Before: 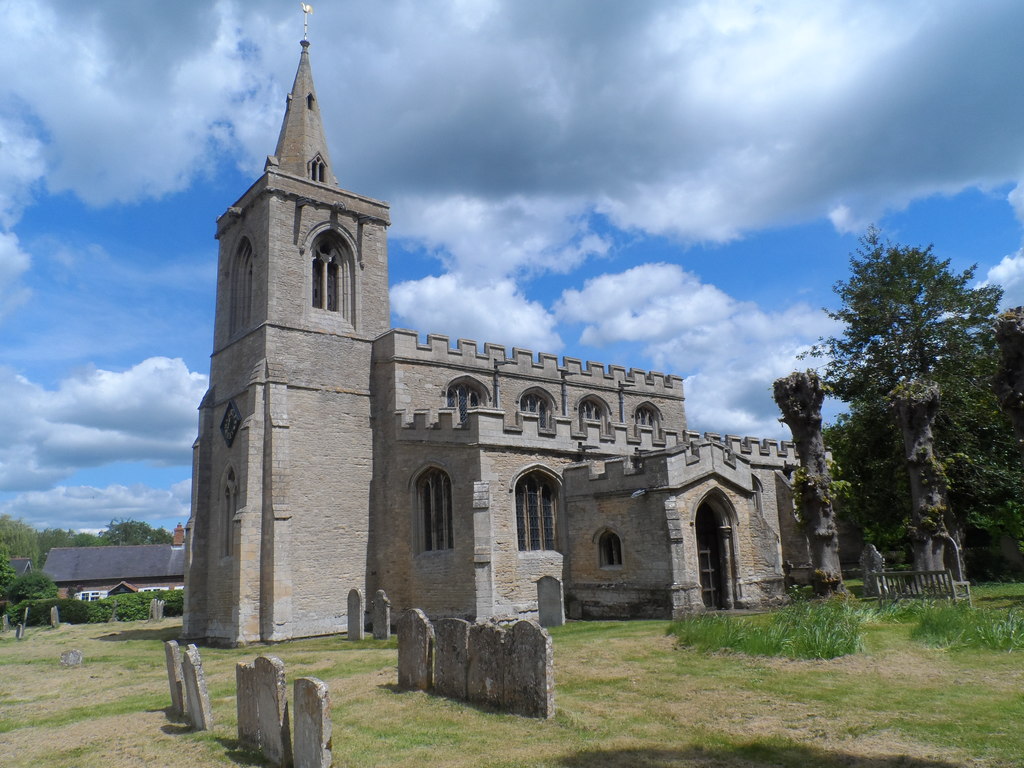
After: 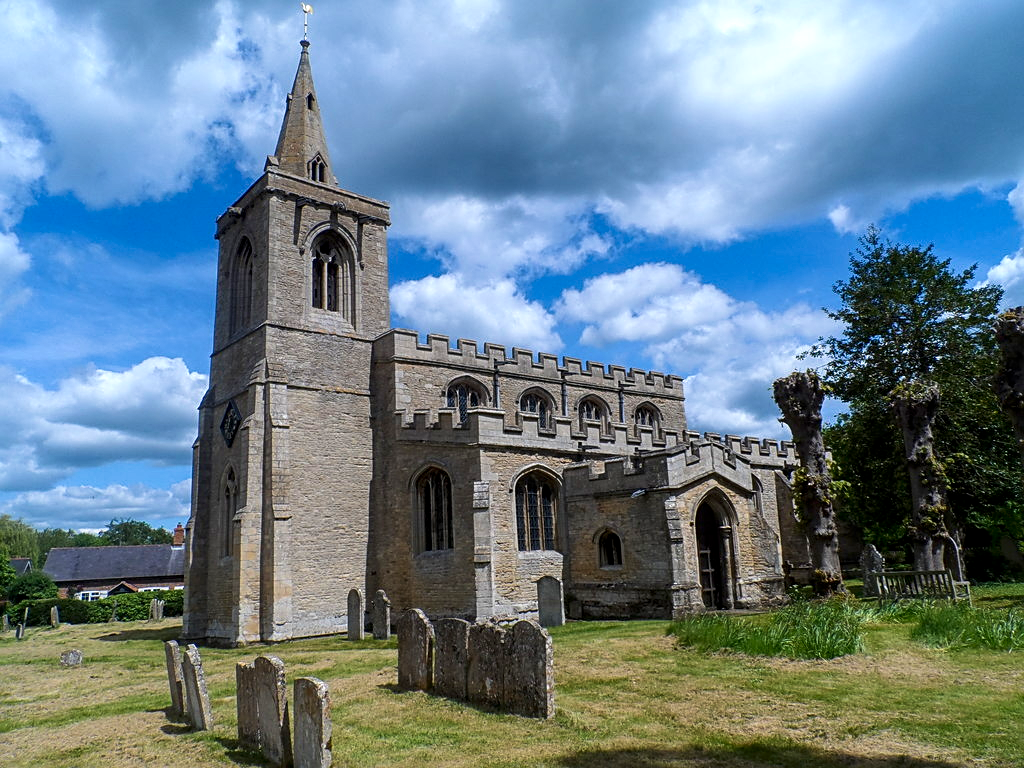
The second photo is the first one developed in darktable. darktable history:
sharpen: on, module defaults
local contrast: detail 130%
contrast brightness saturation: contrast 0.127, brightness -0.056, saturation 0.158
velvia: on, module defaults
